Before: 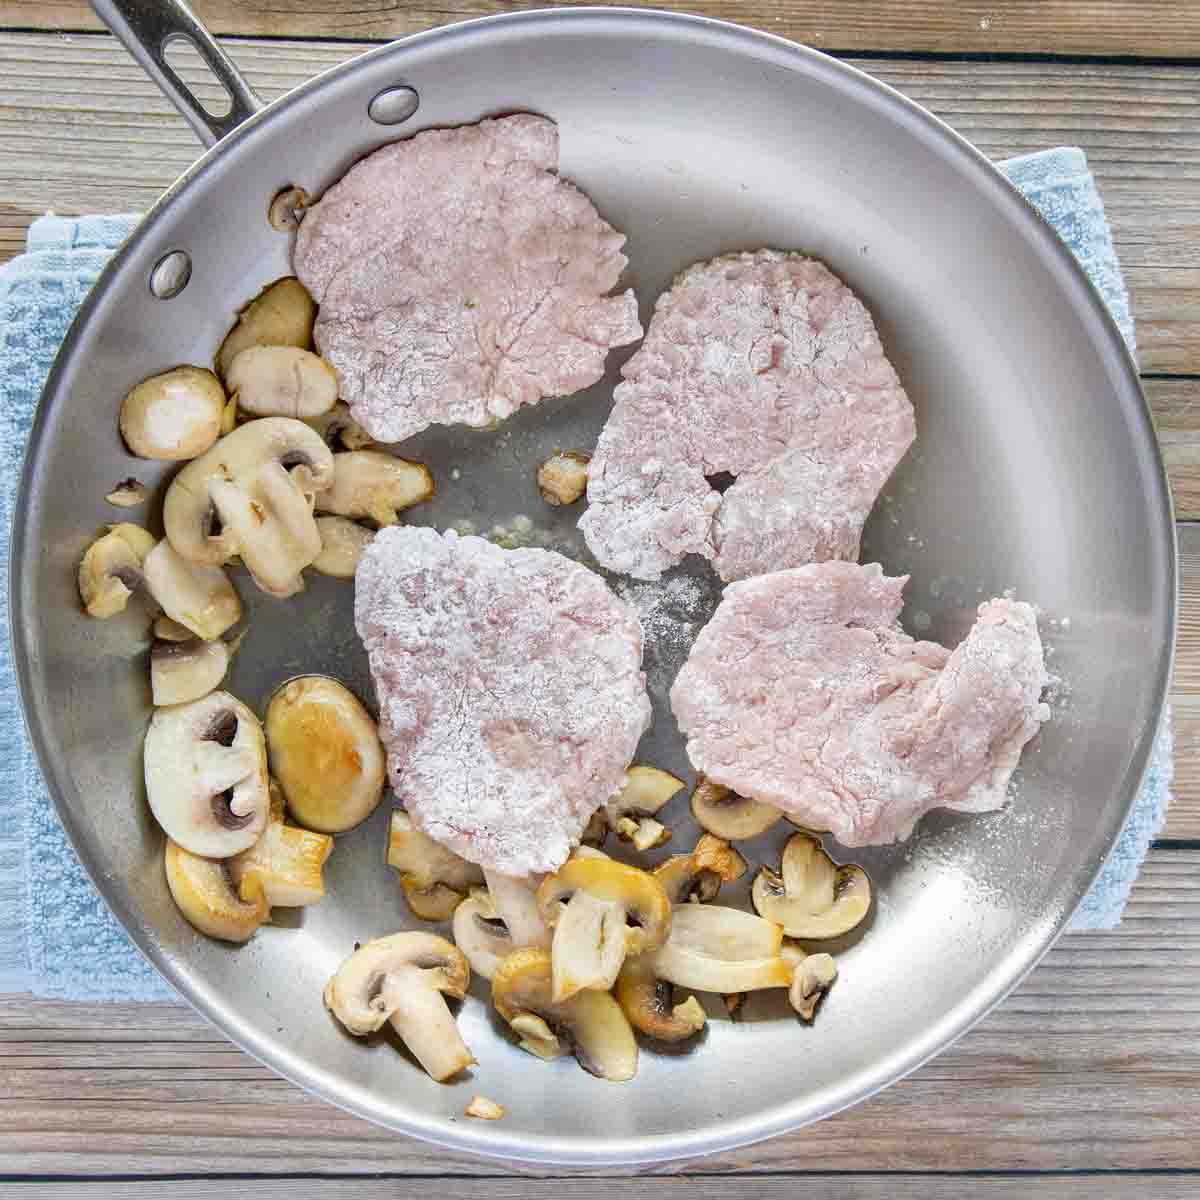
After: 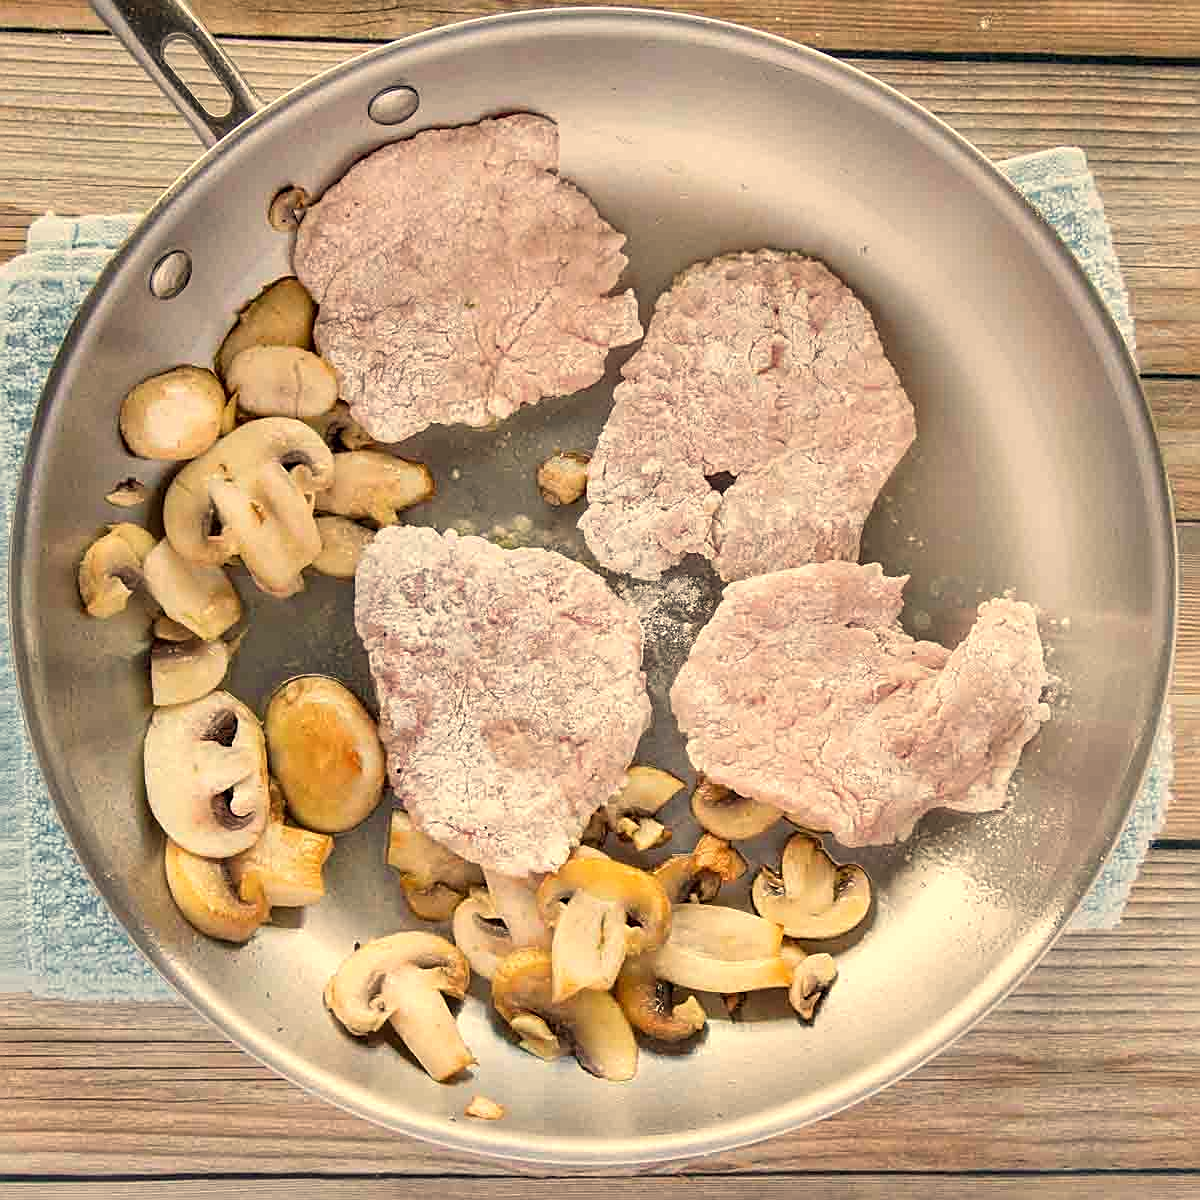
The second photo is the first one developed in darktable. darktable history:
white balance: red 1.138, green 0.996, blue 0.812
sharpen: on, module defaults
